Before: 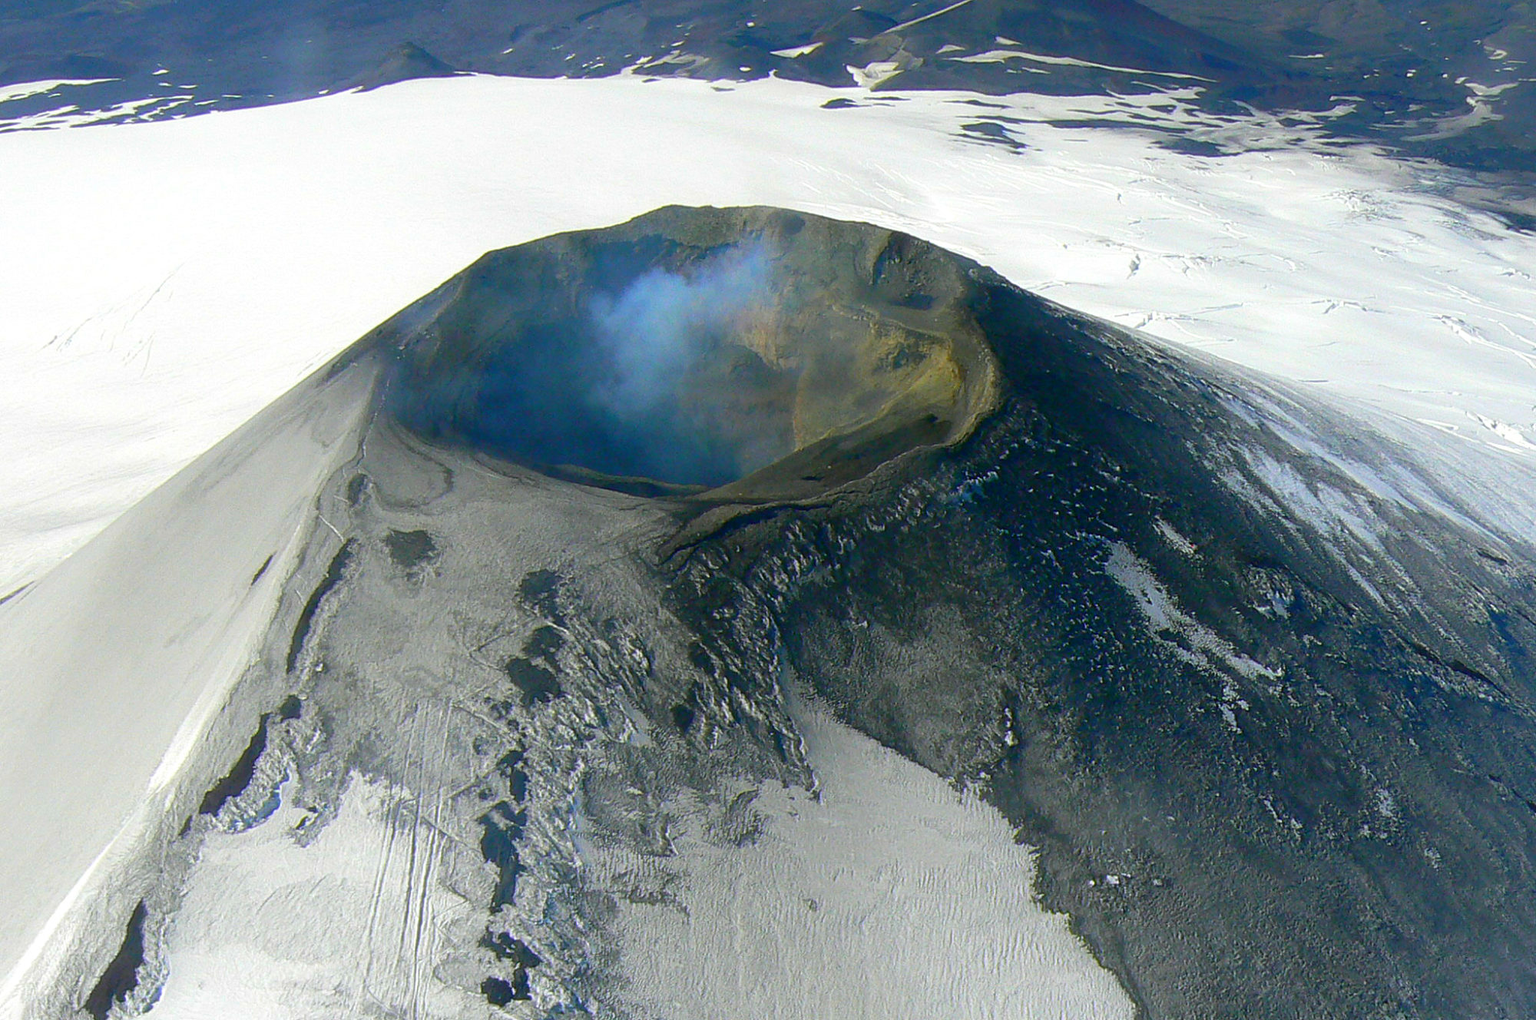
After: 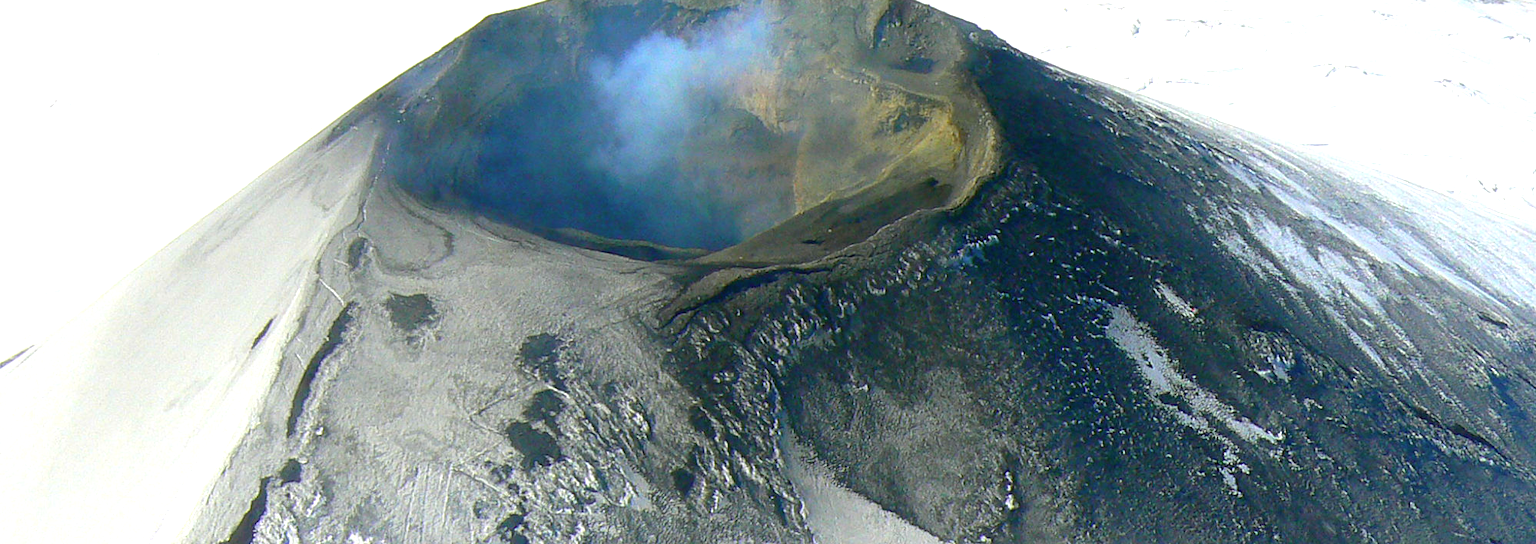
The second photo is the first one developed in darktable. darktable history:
levels: levels [0, 0.492, 0.984]
crop and rotate: top 23.208%, bottom 23.466%
contrast brightness saturation: saturation -0.085
exposure: exposure 0.6 EV, compensate highlight preservation false
